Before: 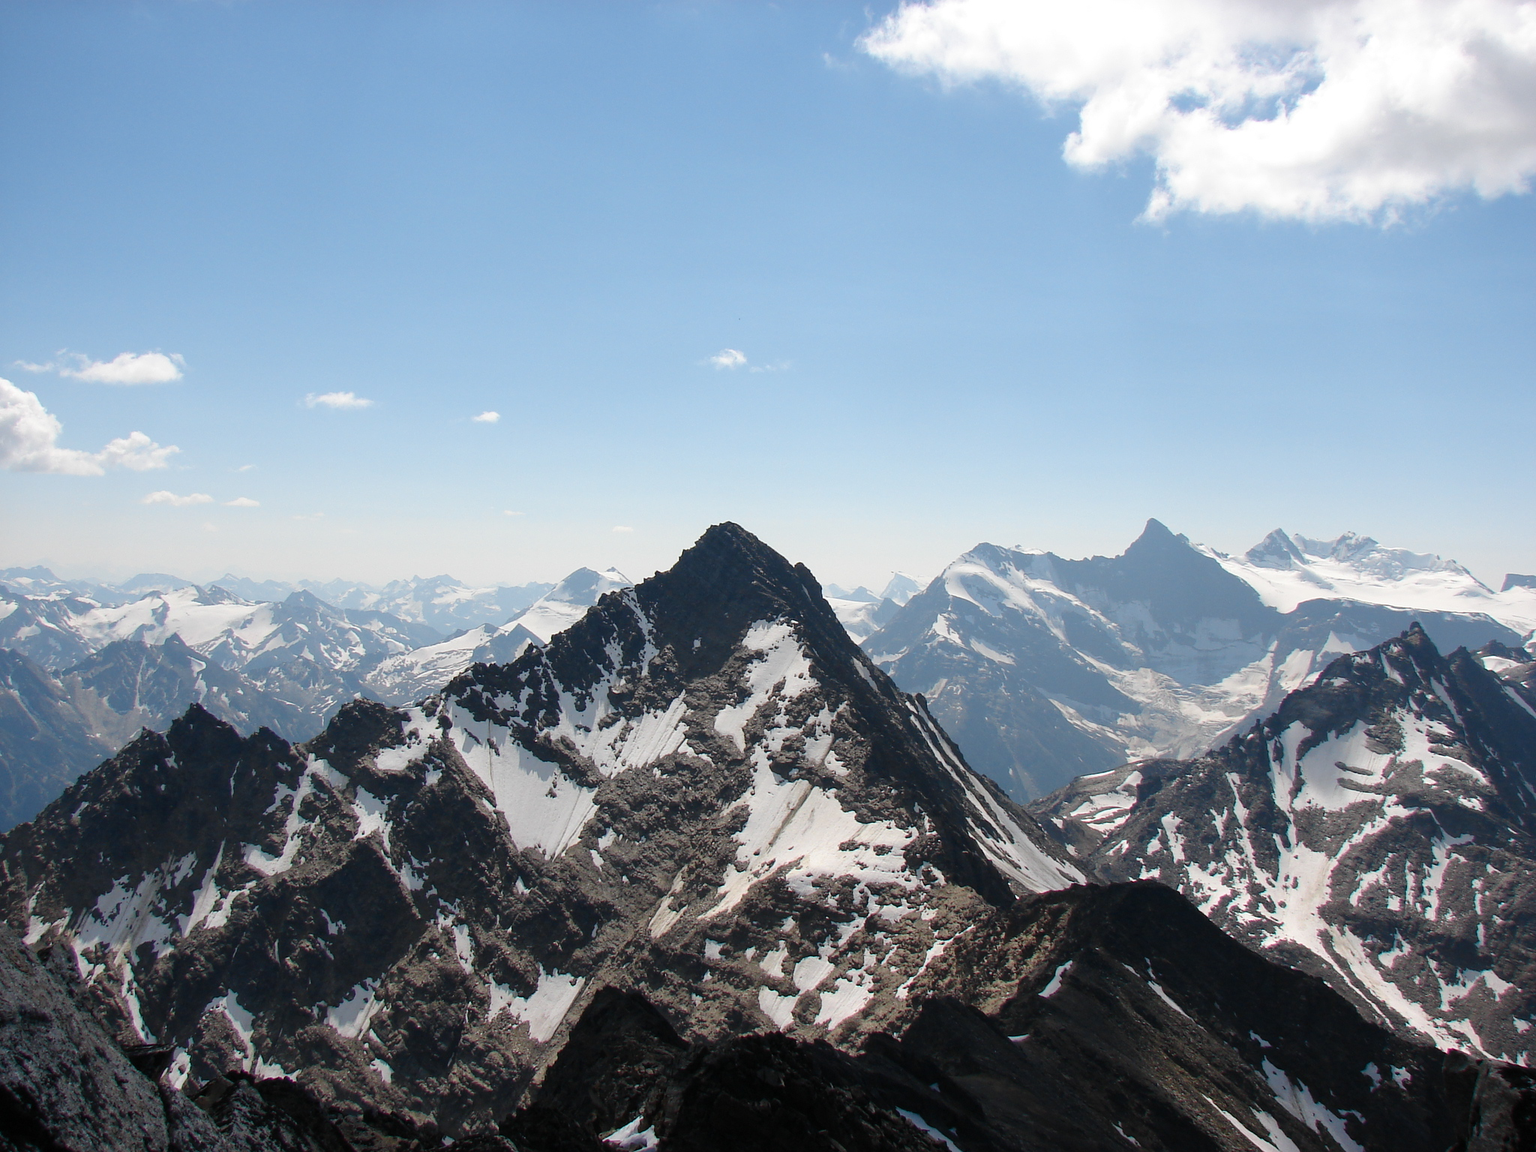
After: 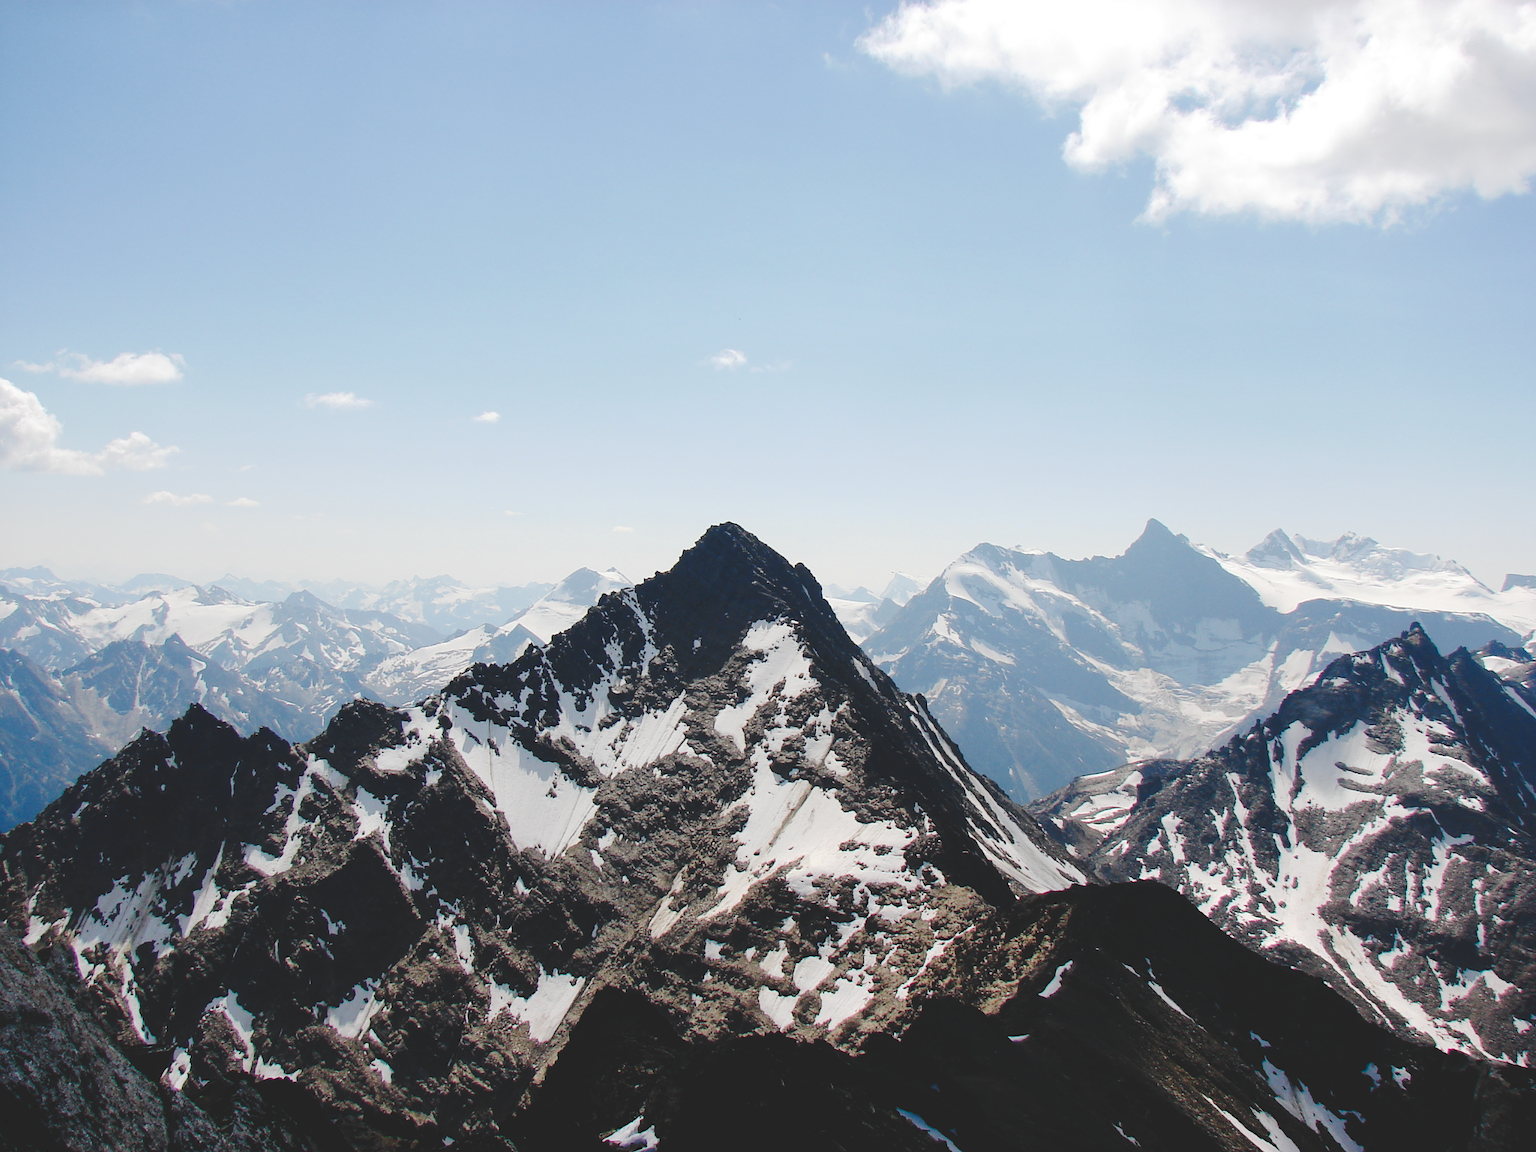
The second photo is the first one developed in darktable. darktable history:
tone curve: curves: ch0 [(0, 0) (0.003, 0.14) (0.011, 0.141) (0.025, 0.141) (0.044, 0.142) (0.069, 0.146) (0.1, 0.151) (0.136, 0.16) (0.177, 0.182) (0.224, 0.214) (0.277, 0.272) (0.335, 0.35) (0.399, 0.453) (0.468, 0.548) (0.543, 0.634) (0.623, 0.715) (0.709, 0.778) (0.801, 0.848) (0.898, 0.902) (1, 1)], preserve colors none
